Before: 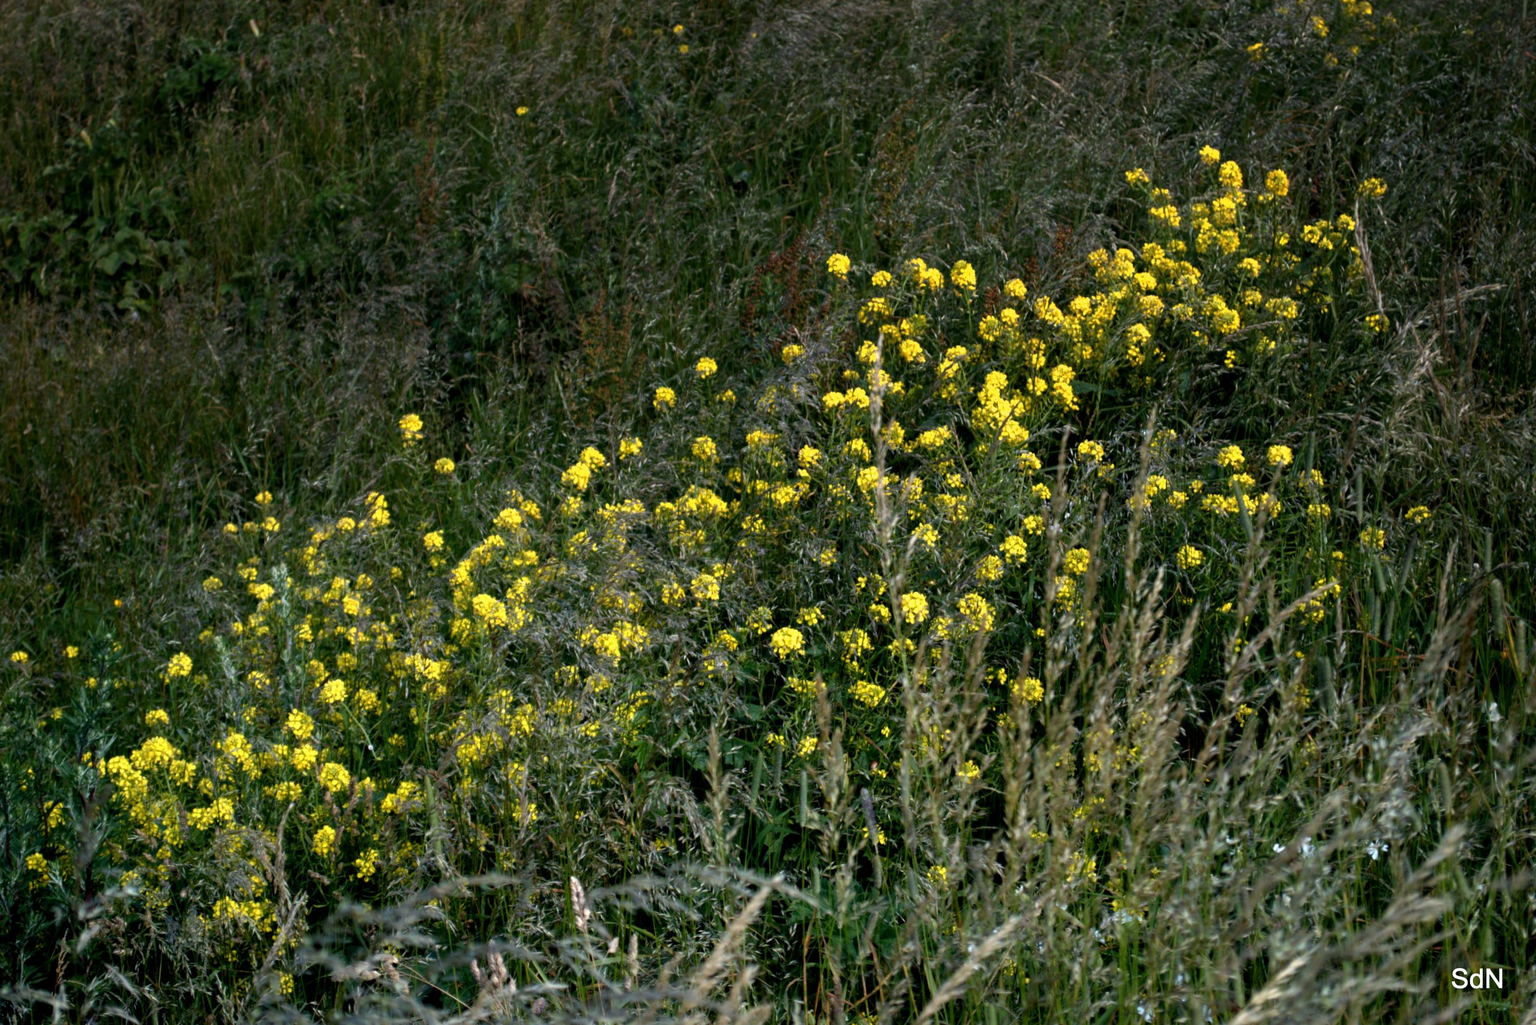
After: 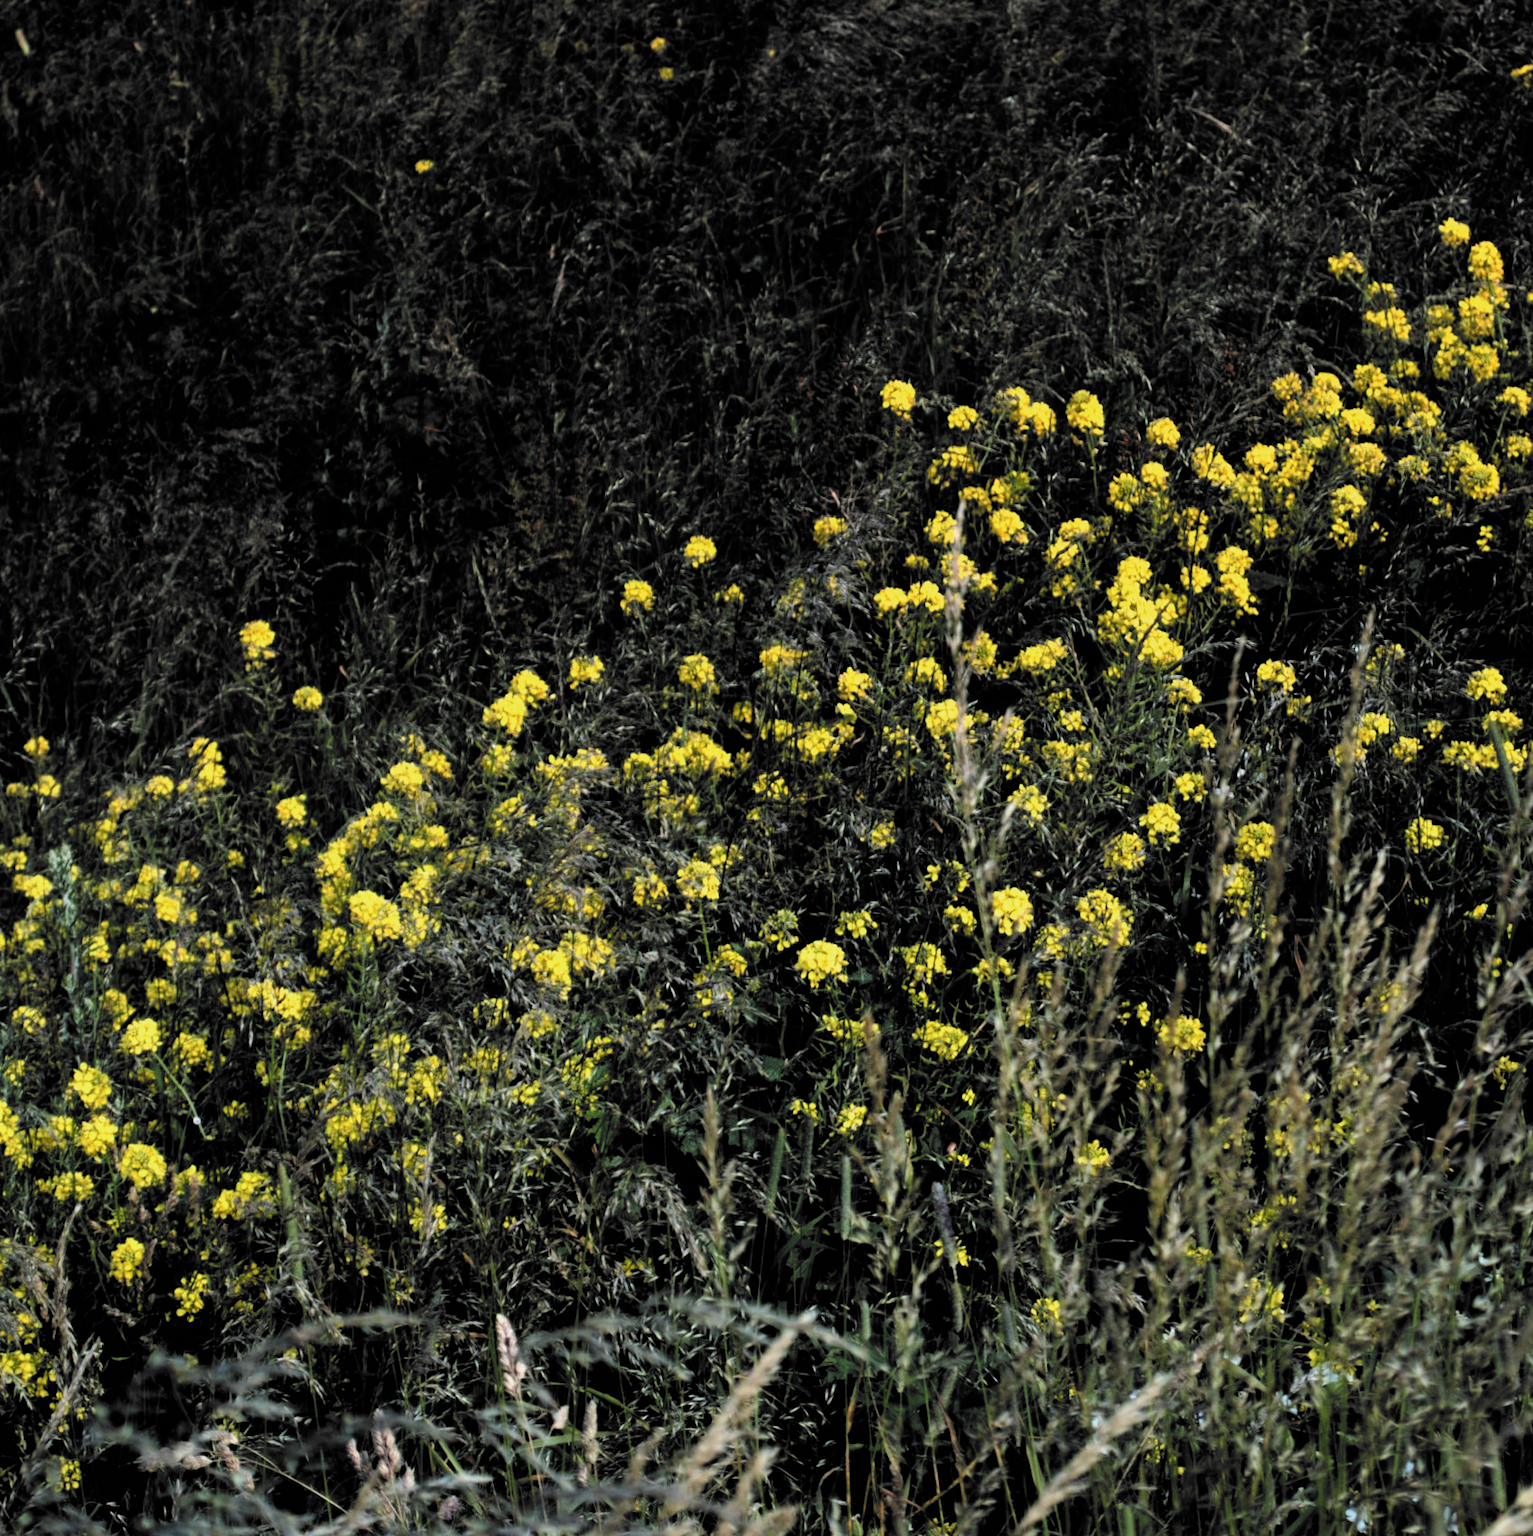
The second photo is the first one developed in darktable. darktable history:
crop and rotate: left 15.595%, right 17.766%
filmic rgb: black relative exposure -5.04 EV, white relative exposure 3.52 EV, hardness 3.18, contrast 1.409, highlights saturation mix -49.69%, color science v6 (2022)
